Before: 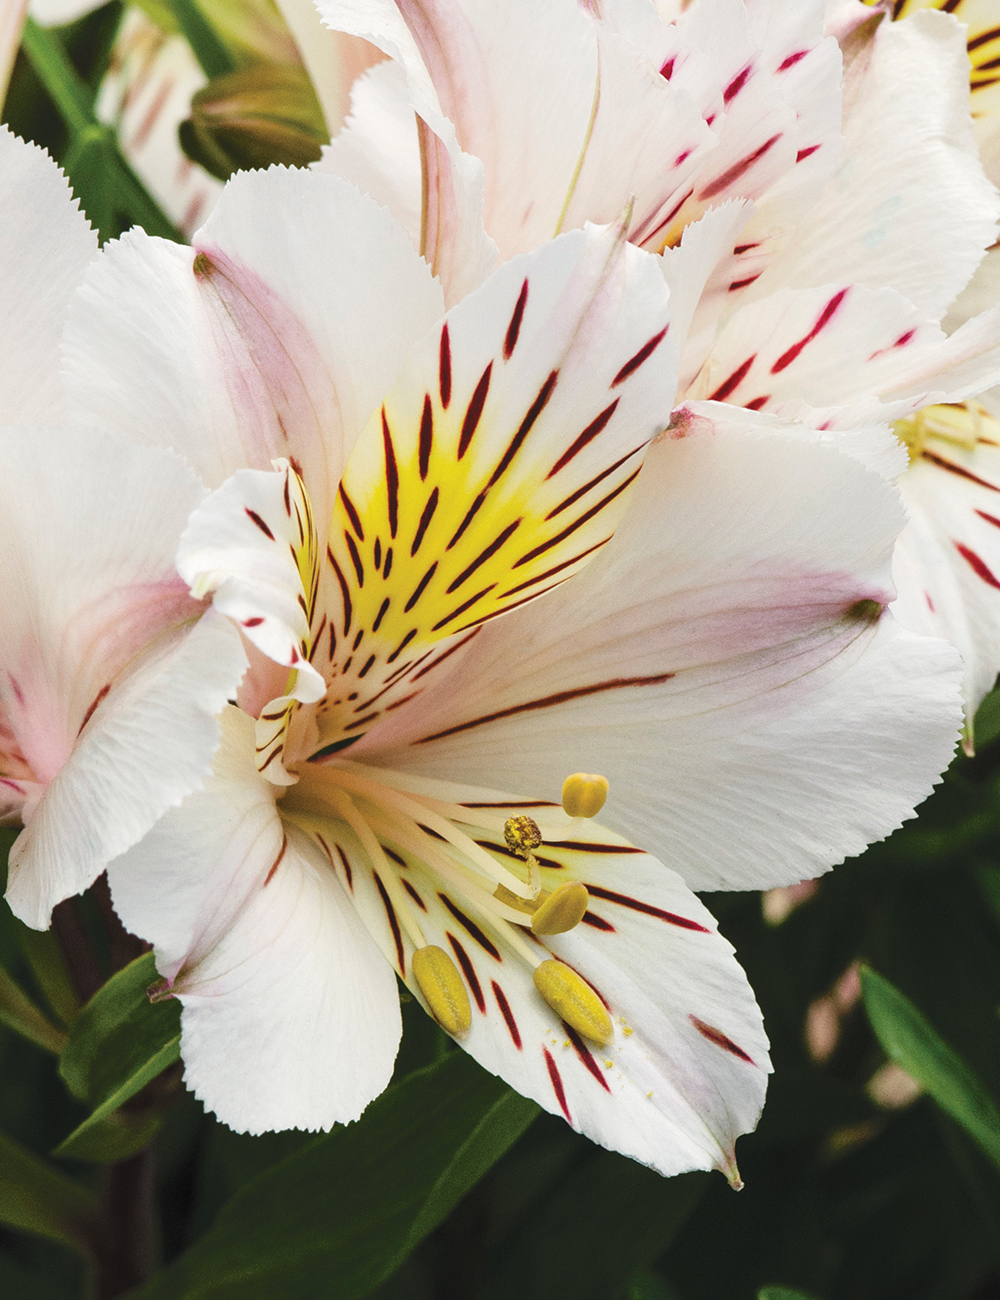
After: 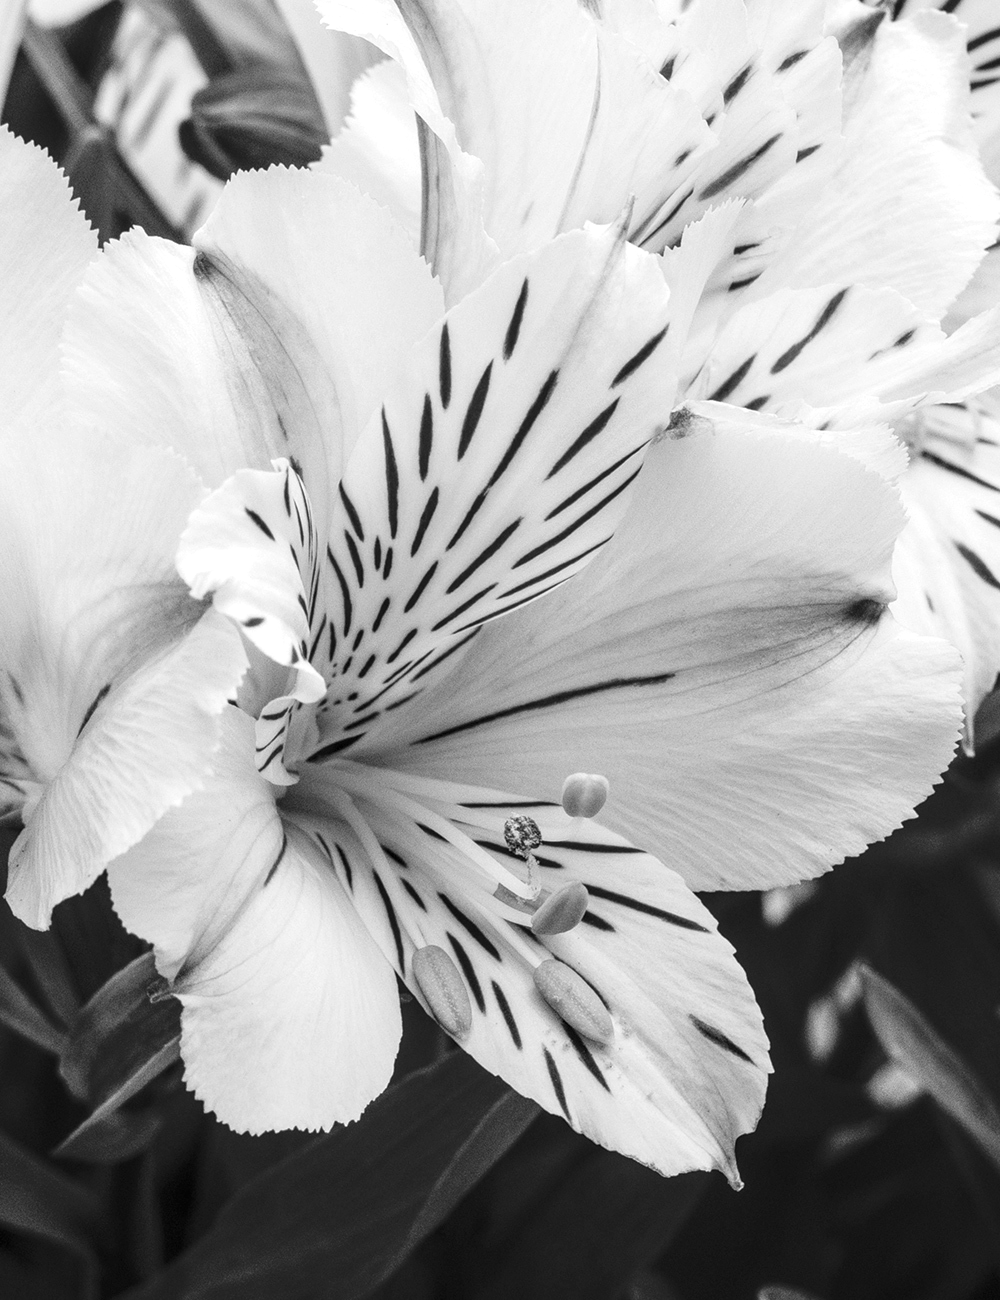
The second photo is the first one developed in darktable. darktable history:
exposure: black level correction 0.002, exposure 0.15 EV, compensate highlight preservation false
contrast brightness saturation: contrast 0.13, brightness -0.05, saturation 0.16
monochrome: on, module defaults
local contrast: on, module defaults
